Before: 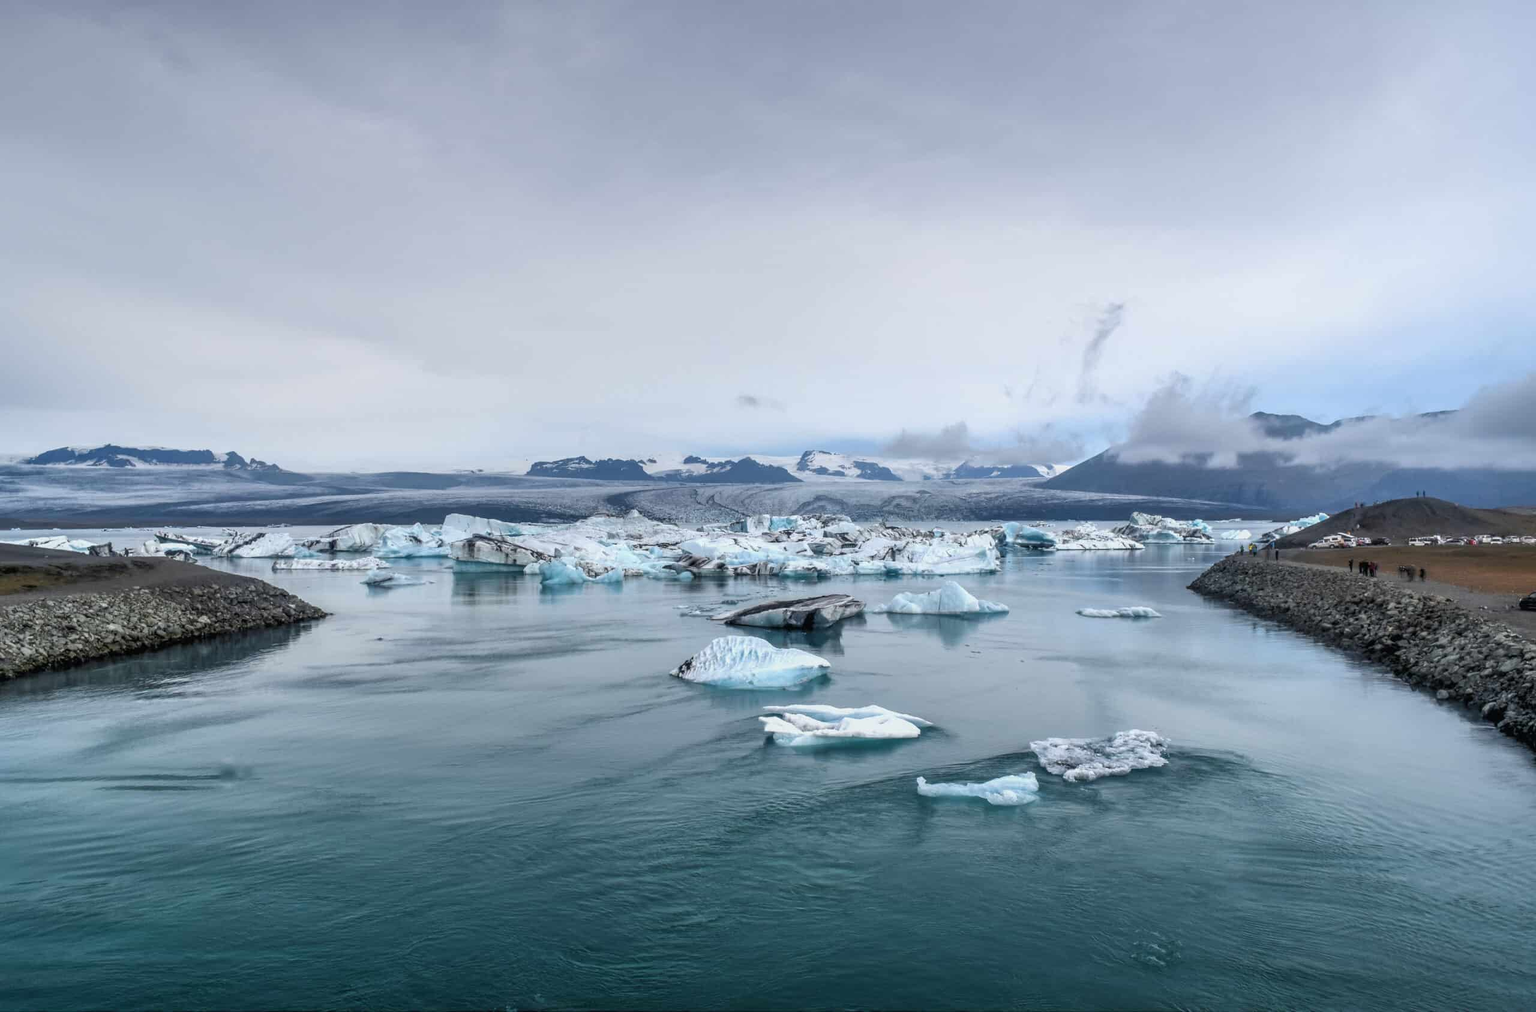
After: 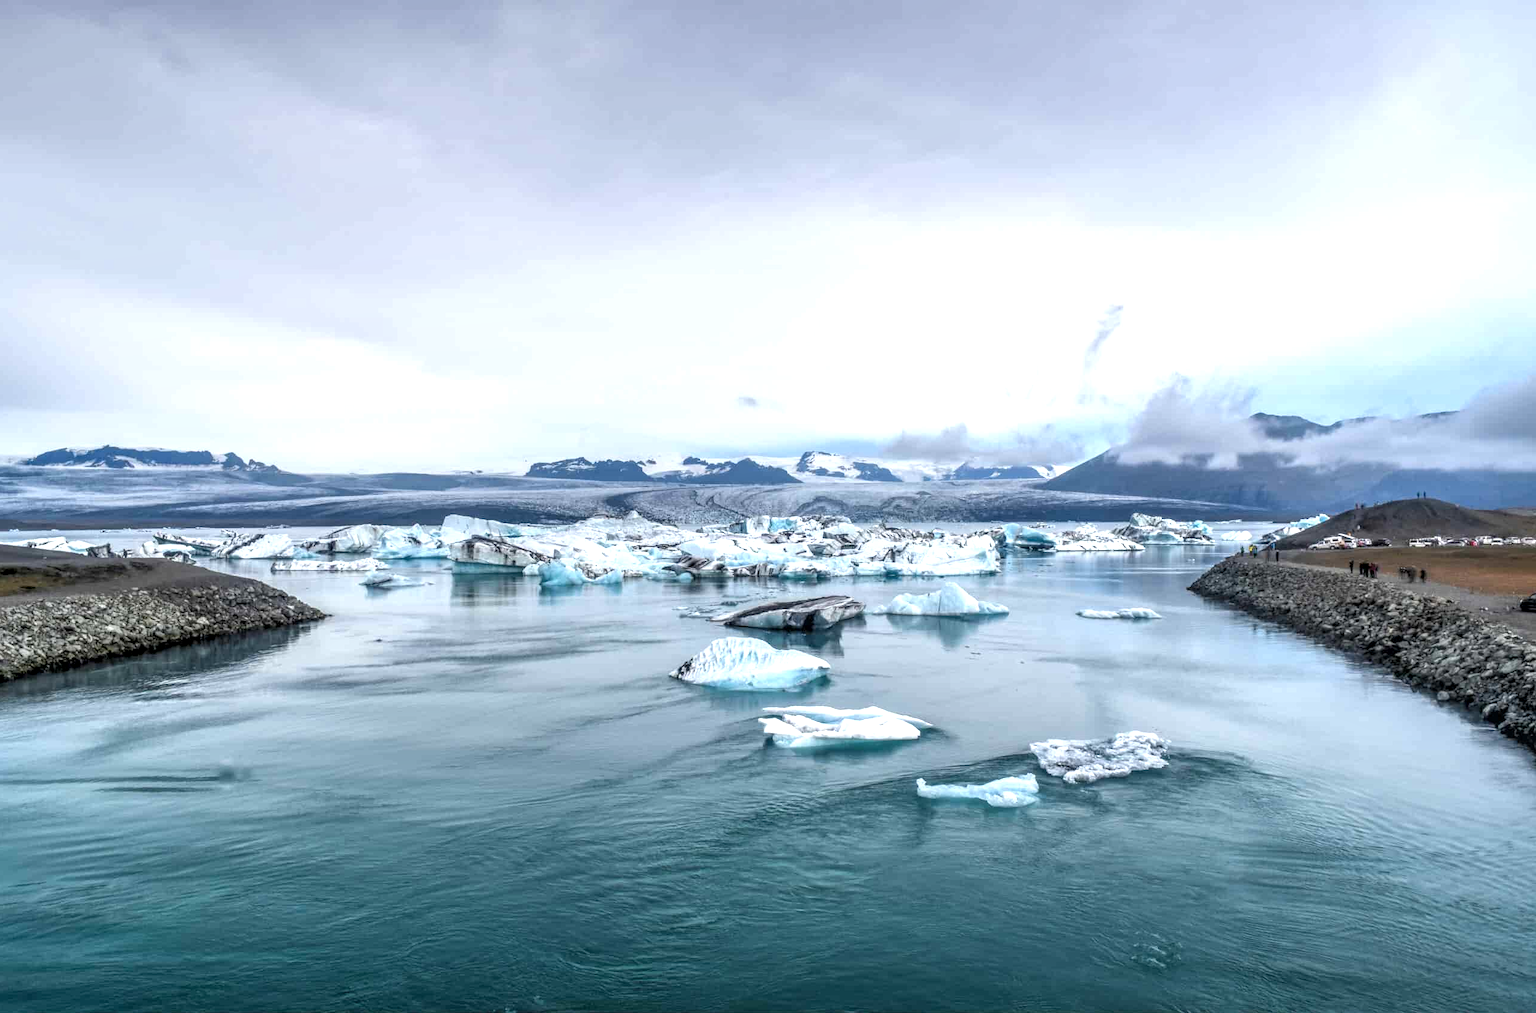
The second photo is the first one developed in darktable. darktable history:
exposure: exposure 0.6 EV, compensate highlight preservation false
local contrast: detail 130%
vibrance: vibrance 67%
crop and rotate: left 0.126%
white balance: emerald 1
